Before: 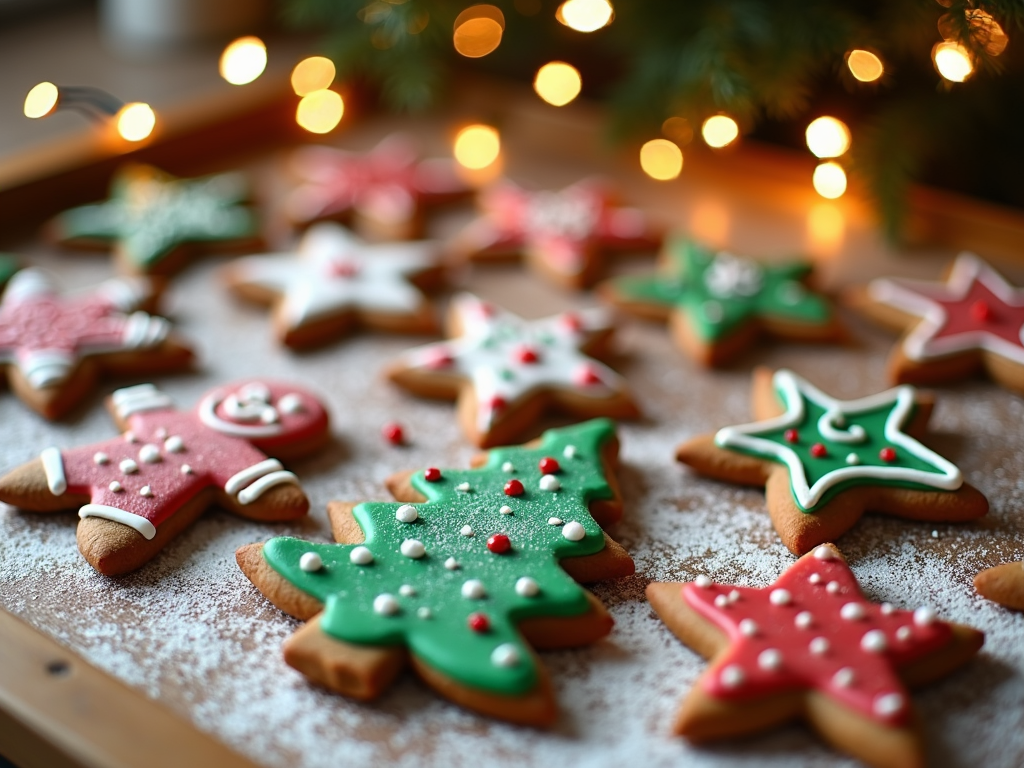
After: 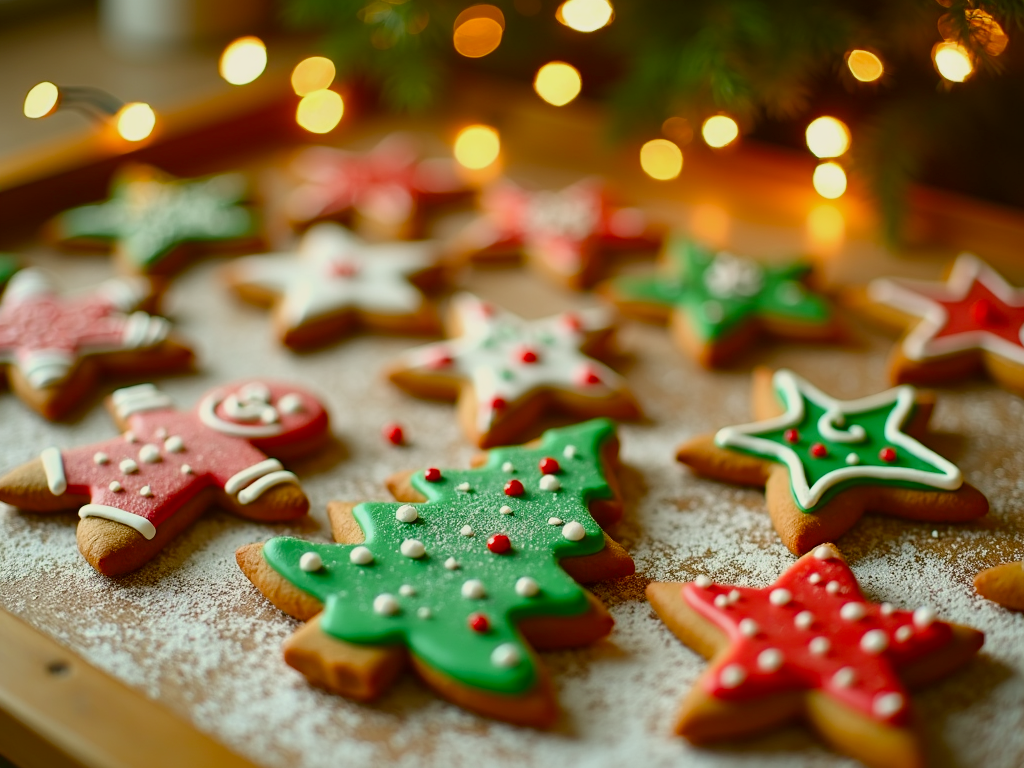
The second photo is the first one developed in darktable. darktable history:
color balance rgb: perceptual saturation grading › global saturation 20%, perceptual saturation grading › highlights -24.917%, perceptual saturation grading › shadows 26.055%, perceptual brilliance grading › global brilliance 2.744%, perceptual brilliance grading › highlights -3.328%, perceptual brilliance grading › shadows 2.699%, contrast -10.169%
color correction: highlights a* -1.7, highlights b* 10.52, shadows a* 0.708, shadows b* 19.27
